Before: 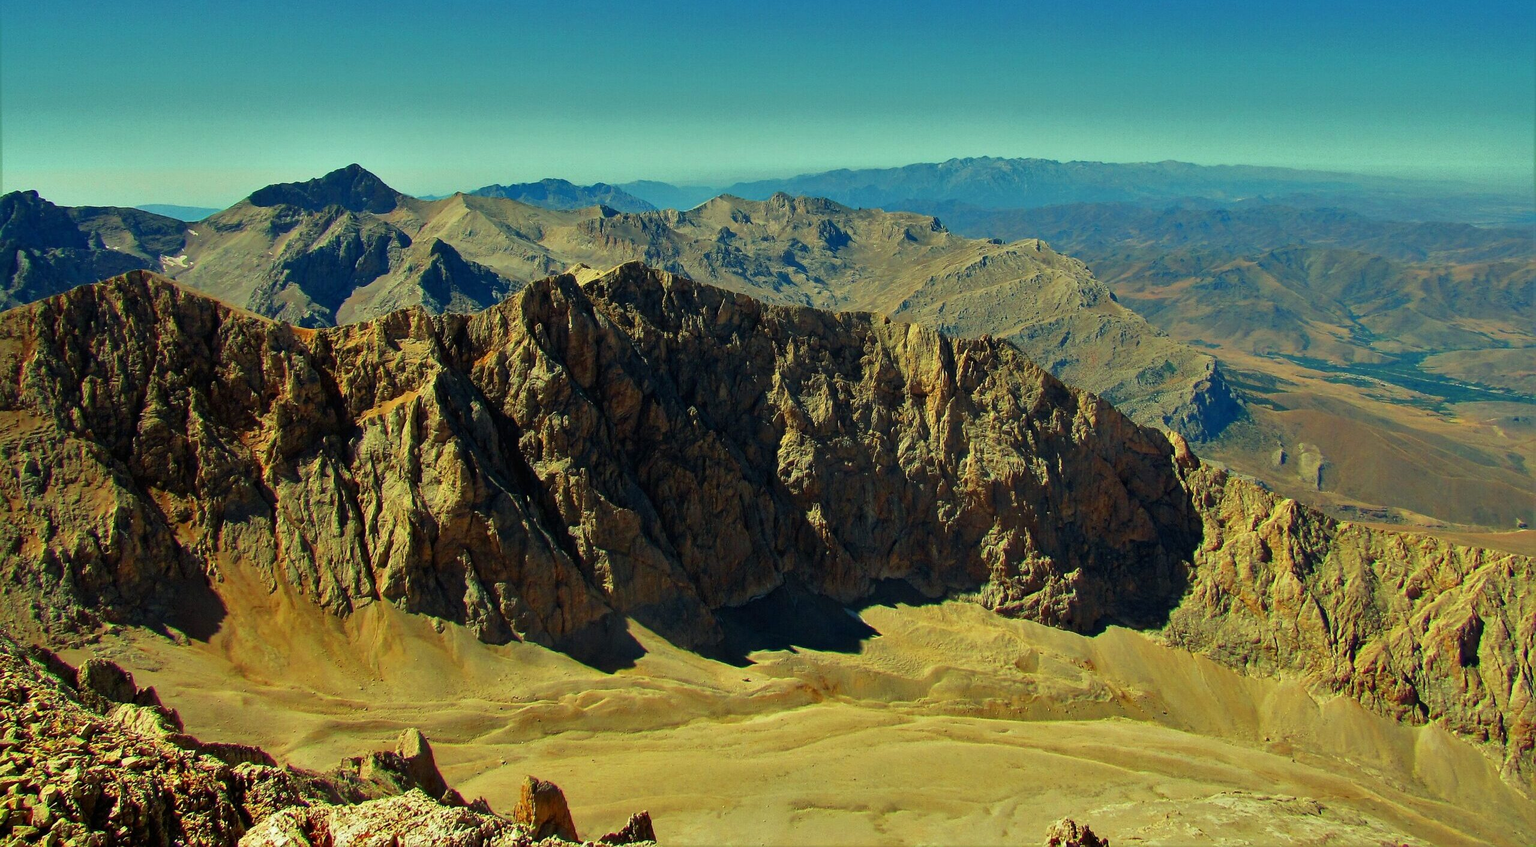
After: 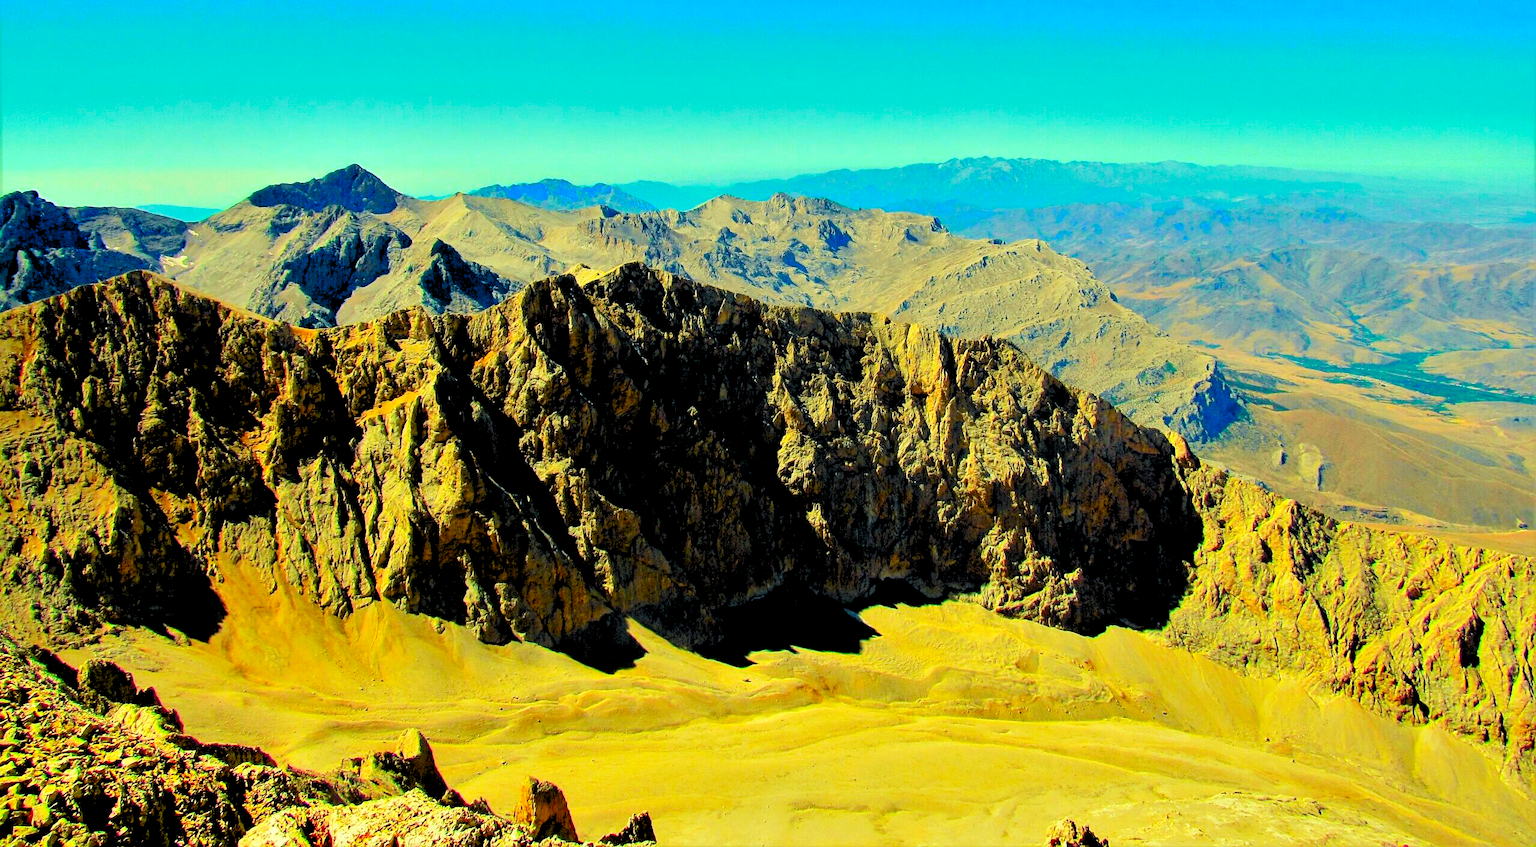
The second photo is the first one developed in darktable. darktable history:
tone curve: curves: ch0 [(0, 0.023) (0.087, 0.065) (0.184, 0.168) (0.45, 0.54) (0.57, 0.683) (0.722, 0.825) (0.877, 0.948) (1, 1)]; ch1 [(0, 0) (0.388, 0.369) (0.44, 0.45) (0.495, 0.491) (0.534, 0.528) (0.657, 0.655) (1, 1)]; ch2 [(0, 0) (0.353, 0.317) (0.408, 0.427) (0.5, 0.497) (0.534, 0.544) (0.576, 0.605) (0.625, 0.631) (1, 1)], color space Lab, independent channels, preserve colors none
levels: levels [0.093, 0.434, 0.988]
color balance rgb: perceptual saturation grading › global saturation 30%, global vibrance 20%
